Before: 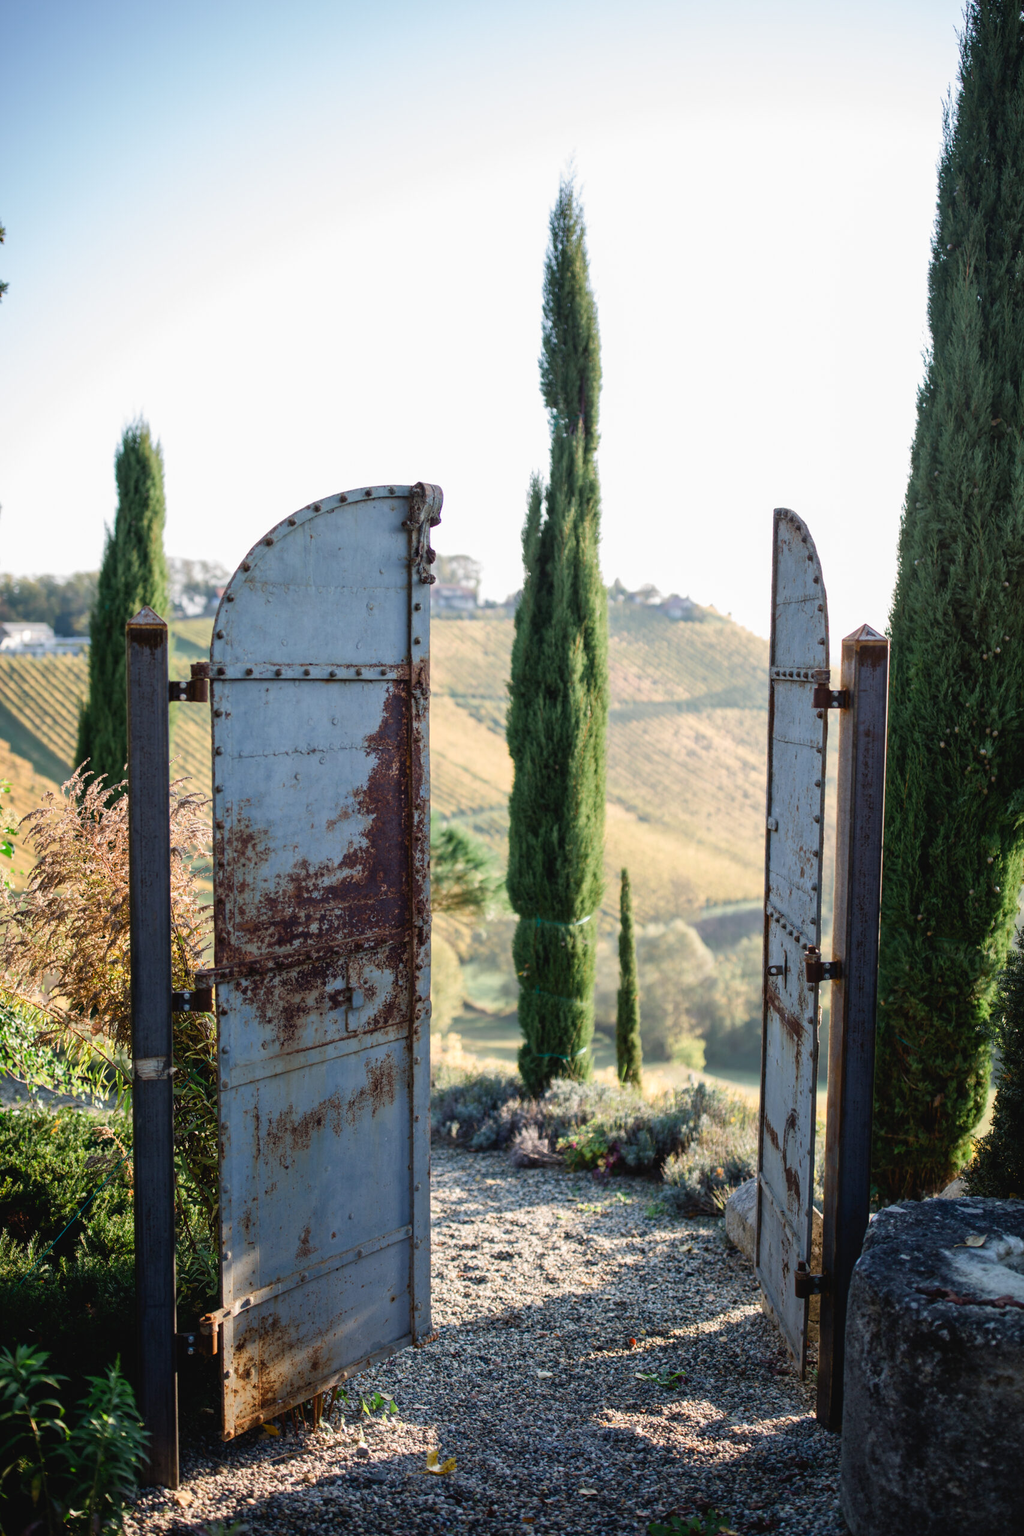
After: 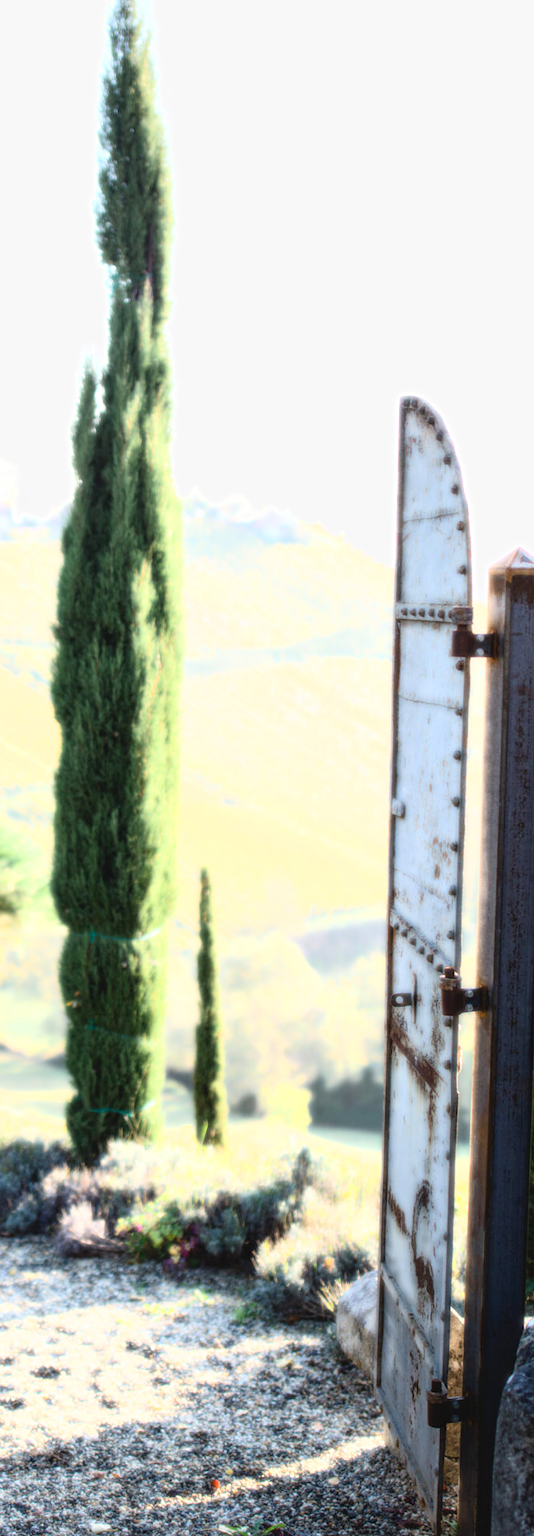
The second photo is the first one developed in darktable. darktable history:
exposure: black level correction 0, exposure 0.5 EV, compensate exposure bias true, compensate highlight preservation false
crop: left 45.721%, top 13.393%, right 14.118%, bottom 10.01%
bloom: size 0%, threshold 54.82%, strength 8.31%
